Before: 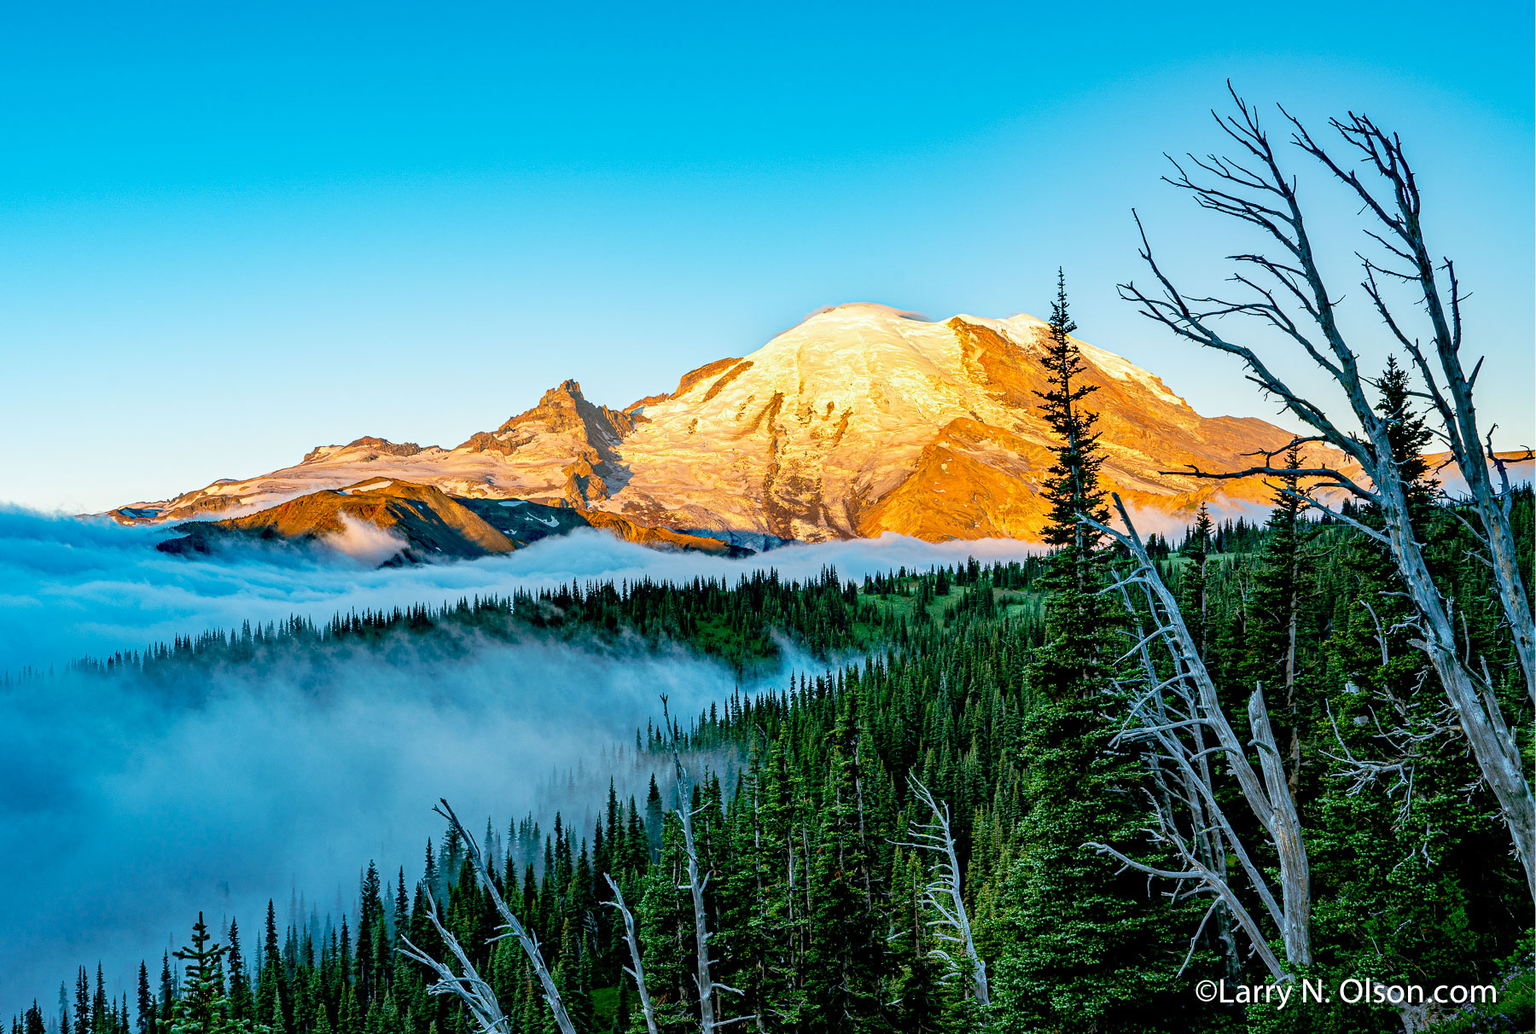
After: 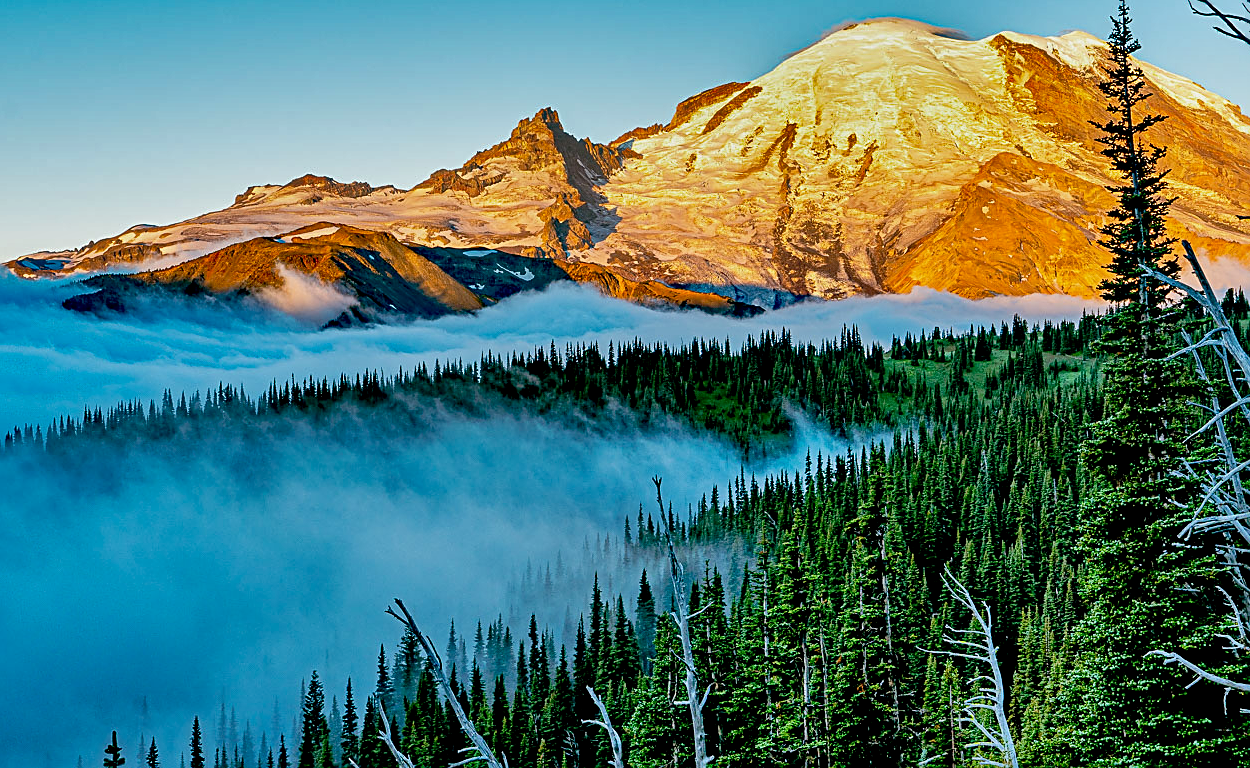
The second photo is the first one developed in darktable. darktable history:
haze removal: compatibility mode true, adaptive false
shadows and highlights: radius 106.36, shadows 45.04, highlights -66.26, low approximation 0.01, soften with gaussian
tone equalizer: on, module defaults
exposure: black level correction 0.006, exposure -0.225 EV, compensate highlight preservation false
sharpen: on, module defaults
crop: left 6.756%, top 27.887%, right 23.782%, bottom 8.692%
